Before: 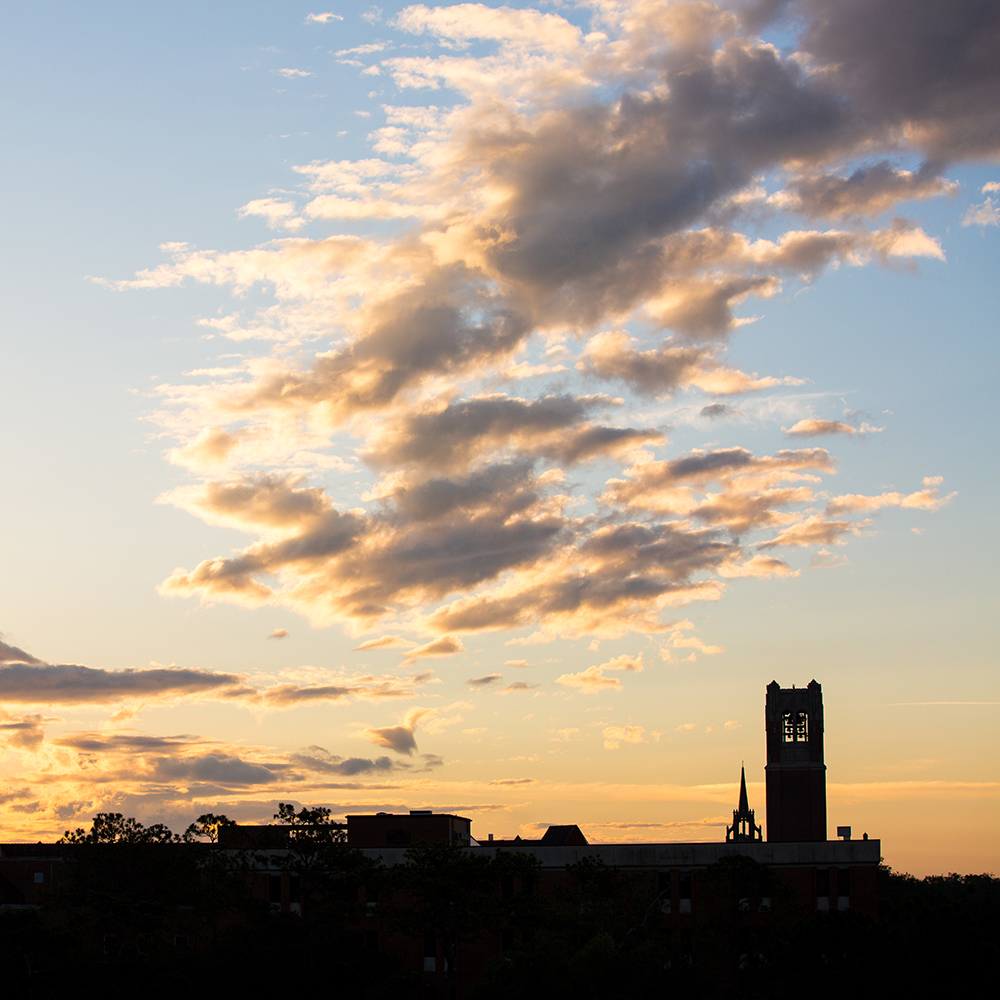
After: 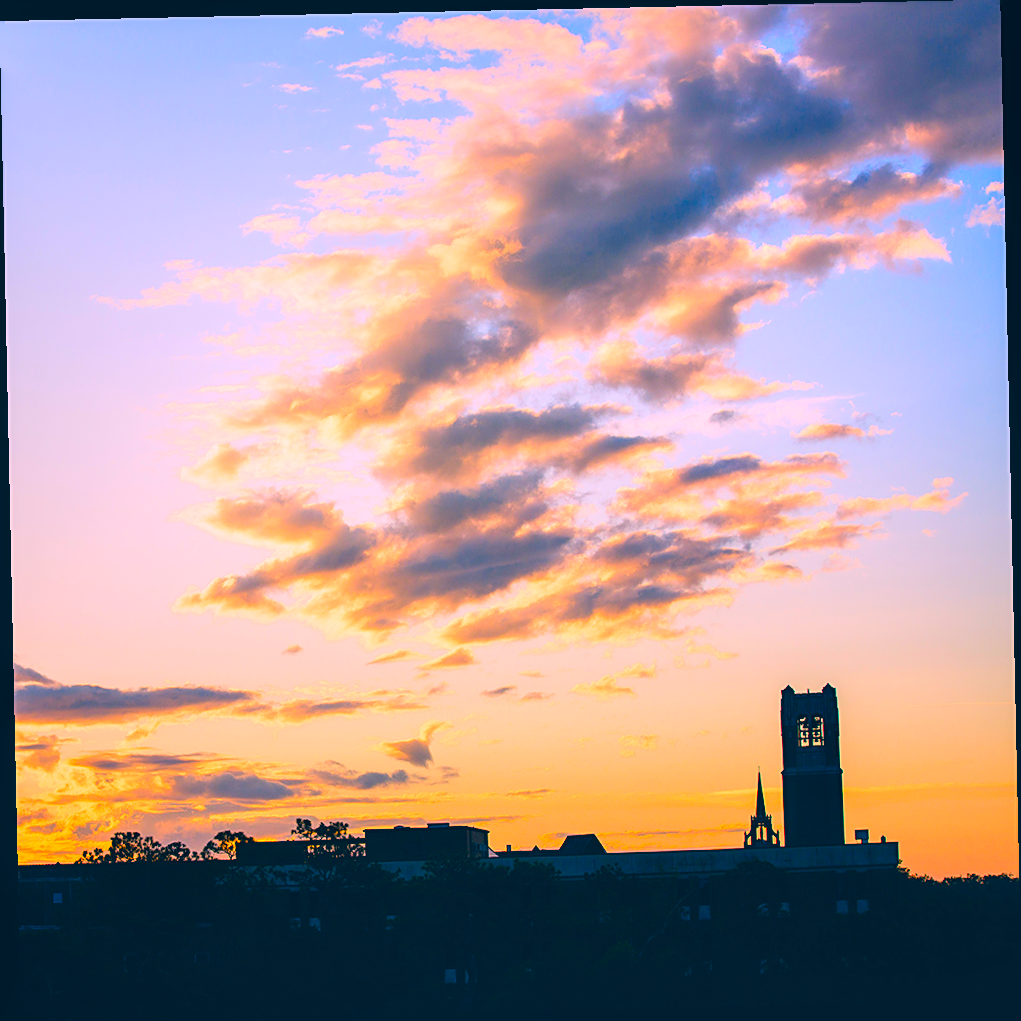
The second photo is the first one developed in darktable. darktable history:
local contrast: detail 130%
color balance rgb: perceptual saturation grading › global saturation 20%, perceptual saturation grading › highlights -25%, perceptual saturation grading › shadows 25%
color correction: highlights a* 17.03, highlights b* 0.205, shadows a* -15.38, shadows b* -14.56, saturation 1.5
sharpen: on, module defaults
rotate and perspective: rotation -1.24°, automatic cropping off
contrast equalizer: octaves 7, y [[0.502, 0.505, 0.512, 0.529, 0.564, 0.588], [0.5 ×6], [0.502, 0.505, 0.512, 0.529, 0.564, 0.588], [0, 0.001, 0.001, 0.004, 0.008, 0.011], [0, 0.001, 0.001, 0.004, 0.008, 0.011]], mix -1
contrast brightness saturation: contrast 0.2, brightness 0.16, saturation 0.22
white balance: red 0.967, blue 1.049
